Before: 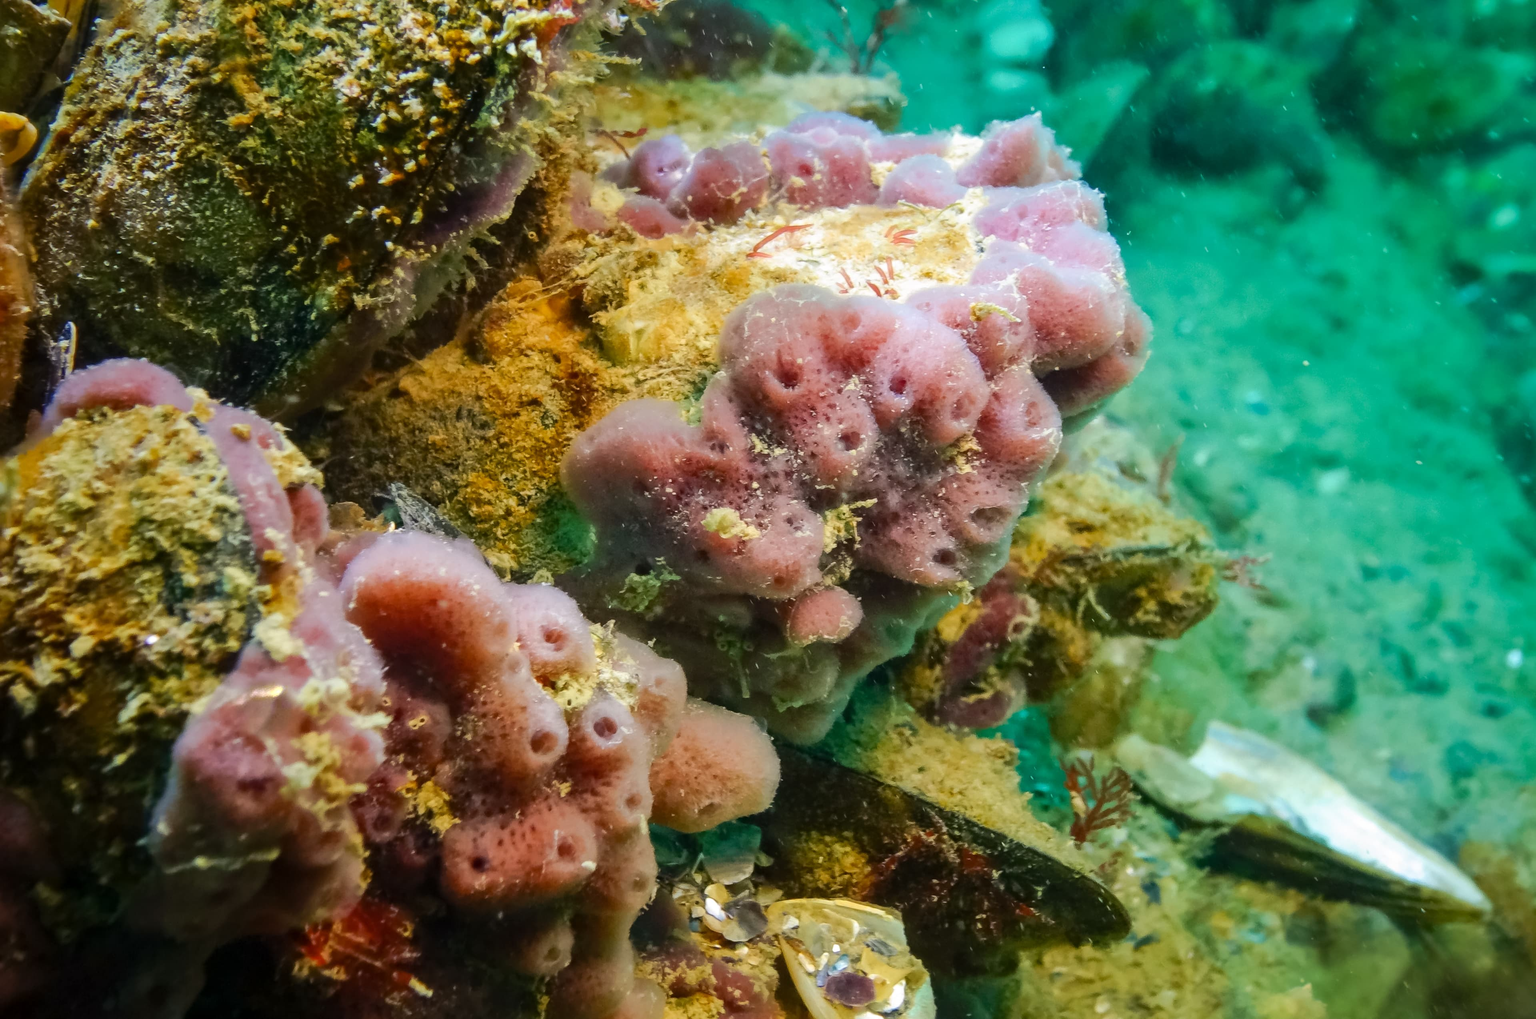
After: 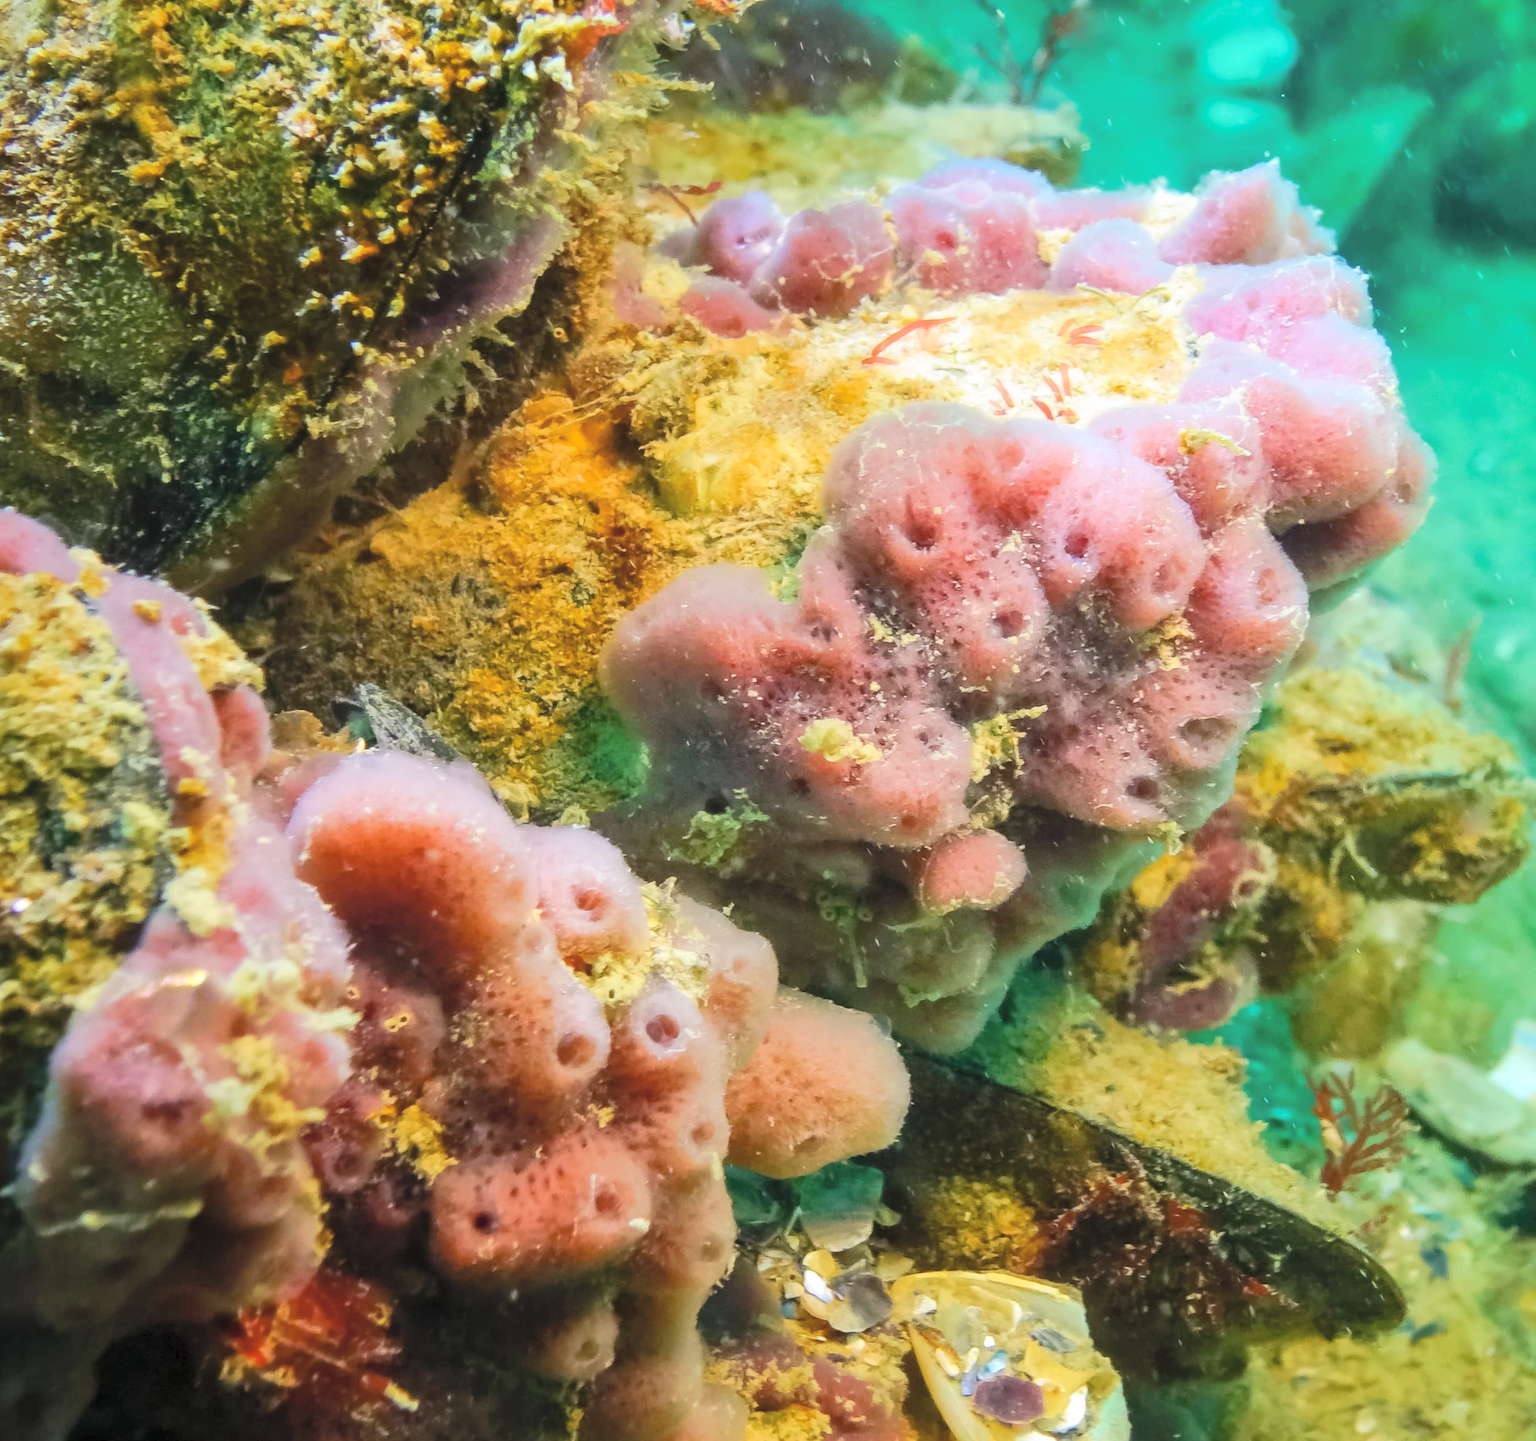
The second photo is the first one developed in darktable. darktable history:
contrast brightness saturation: contrast 0.097, brightness 0.303, saturation 0.139
crop and rotate: left 8.944%, right 20.366%
